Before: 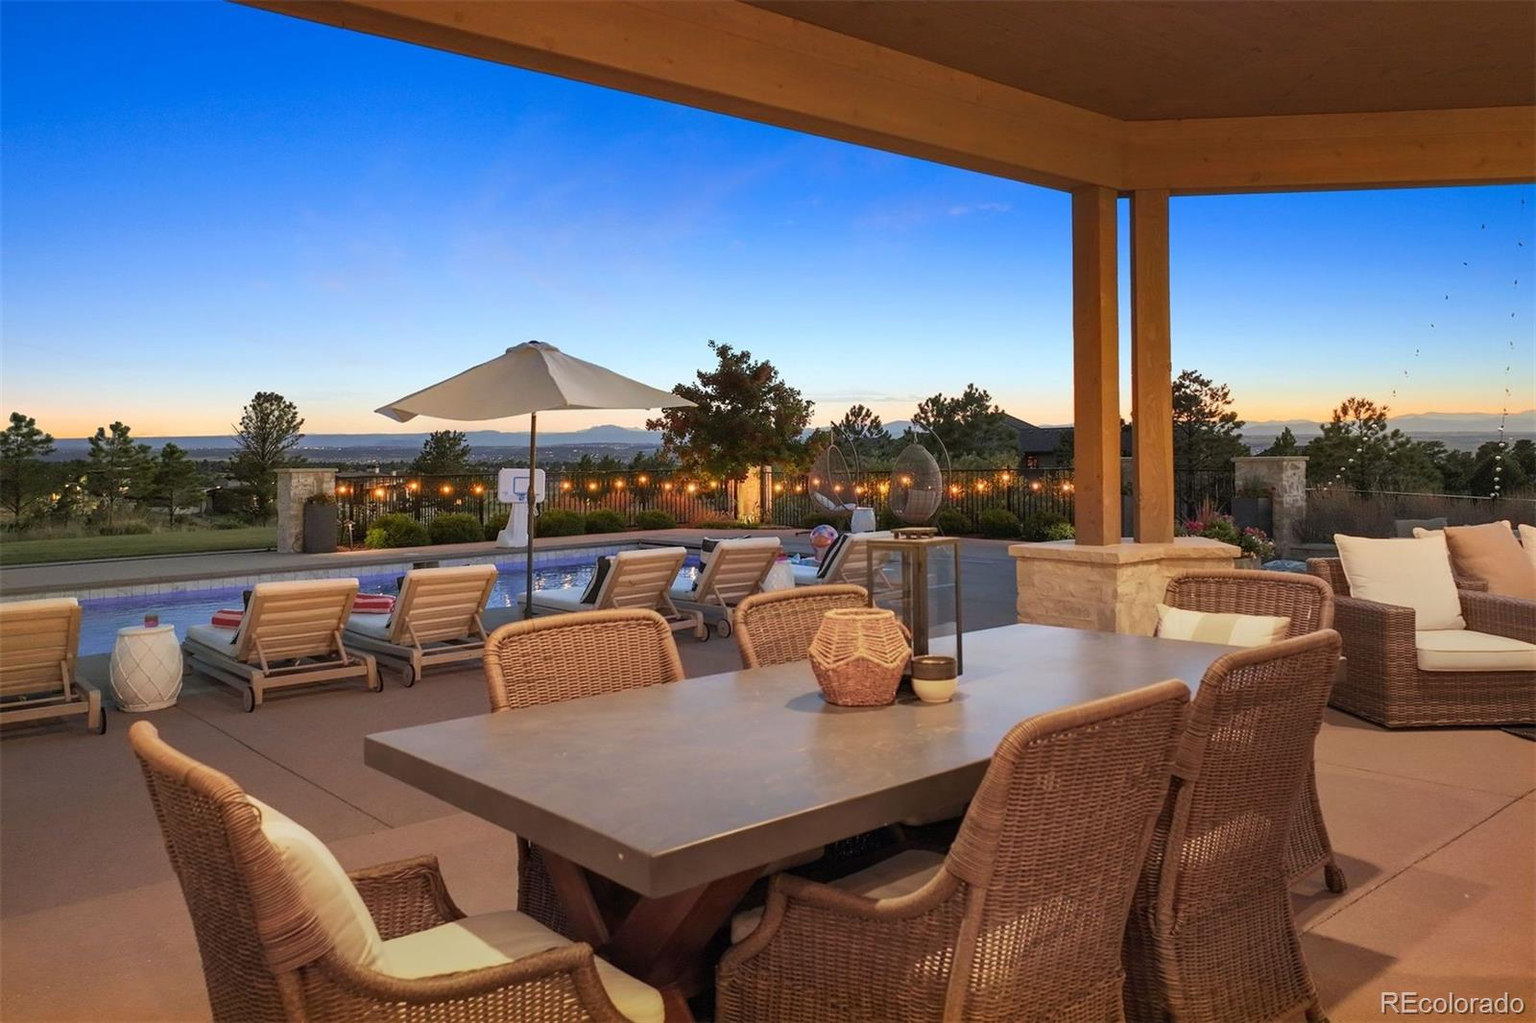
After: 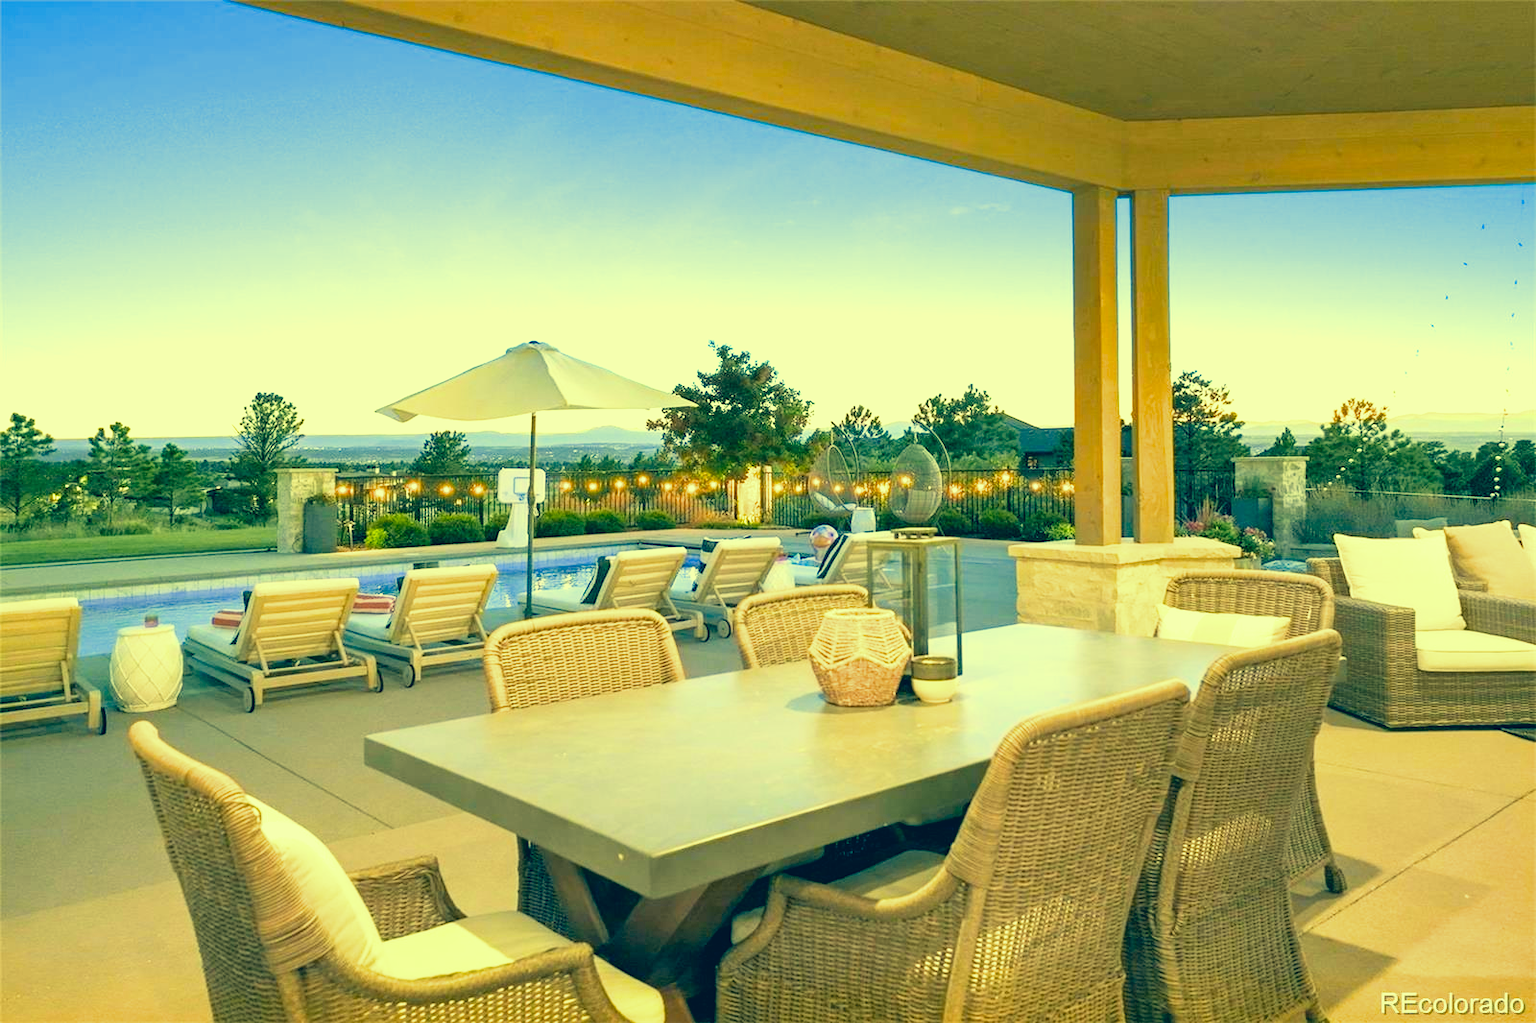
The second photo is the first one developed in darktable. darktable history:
exposure: black level correction 0.001, exposure 1.994 EV, compensate highlight preservation false
filmic rgb: middle gray luminance 18.34%, black relative exposure -11.15 EV, white relative exposure 3.73 EV, target black luminance 0%, hardness 5.85, latitude 57.23%, contrast 0.964, shadows ↔ highlights balance 49.68%
color correction: highlights a* -16.1, highlights b* 39.95, shadows a* -39.31, shadows b* -26.39
